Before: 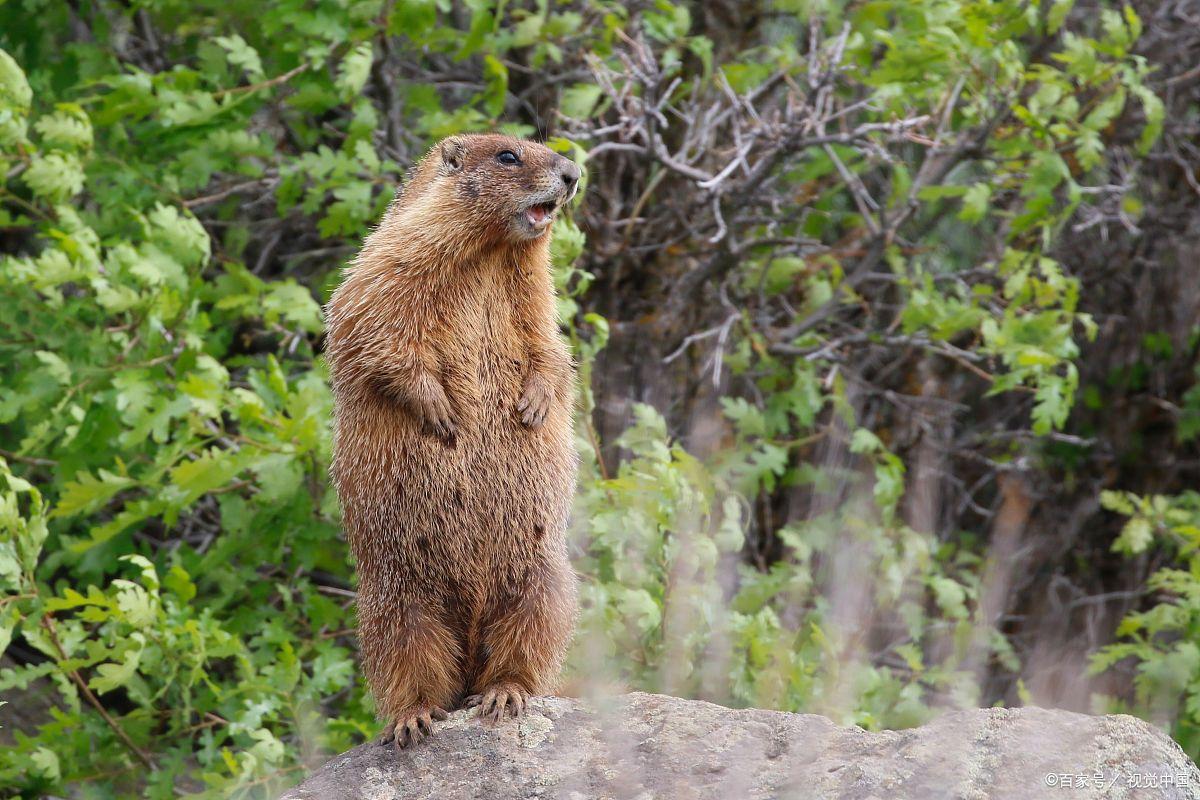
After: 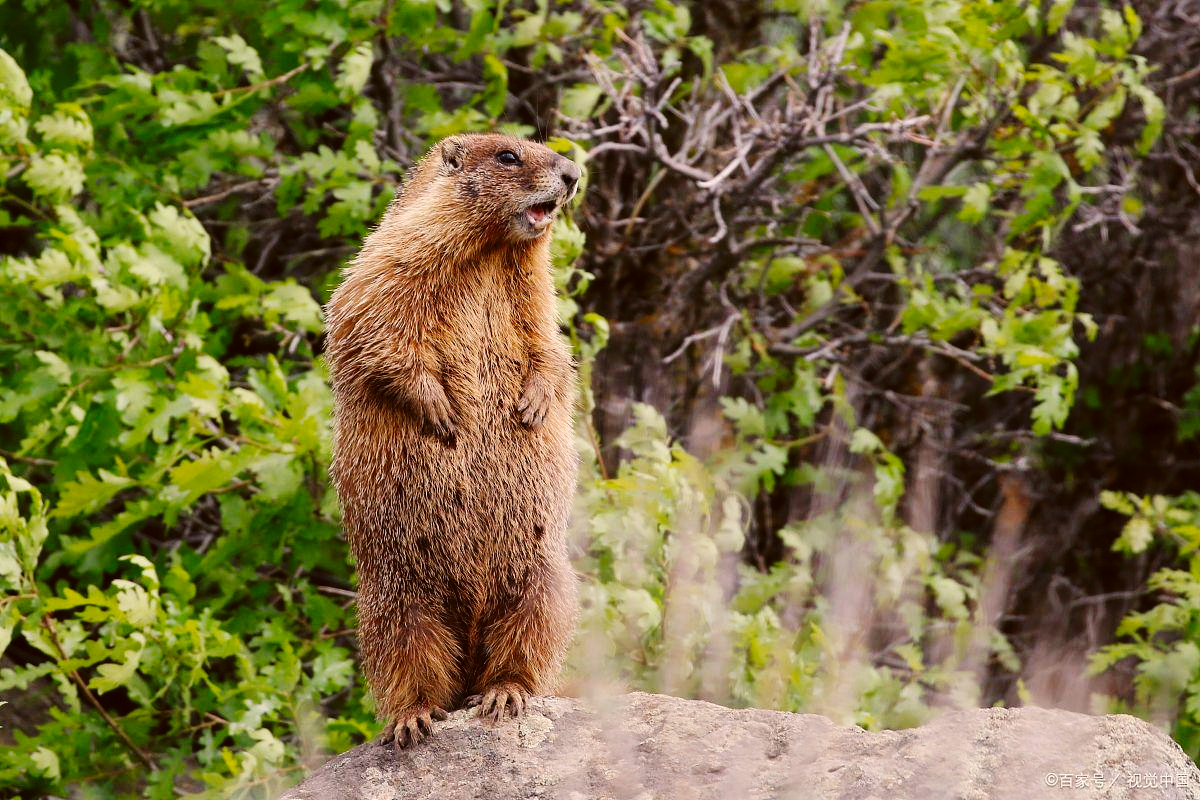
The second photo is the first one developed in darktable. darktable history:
color correction: highlights a* 6.27, highlights b* 8.19, shadows a* 5.94, shadows b* 7.23, saturation 0.9
tone curve: curves: ch0 [(0, 0) (0.003, 0.007) (0.011, 0.009) (0.025, 0.014) (0.044, 0.022) (0.069, 0.029) (0.1, 0.037) (0.136, 0.052) (0.177, 0.083) (0.224, 0.121) (0.277, 0.177) (0.335, 0.258) (0.399, 0.351) (0.468, 0.454) (0.543, 0.557) (0.623, 0.654) (0.709, 0.744) (0.801, 0.825) (0.898, 0.909) (1, 1)], preserve colors none
